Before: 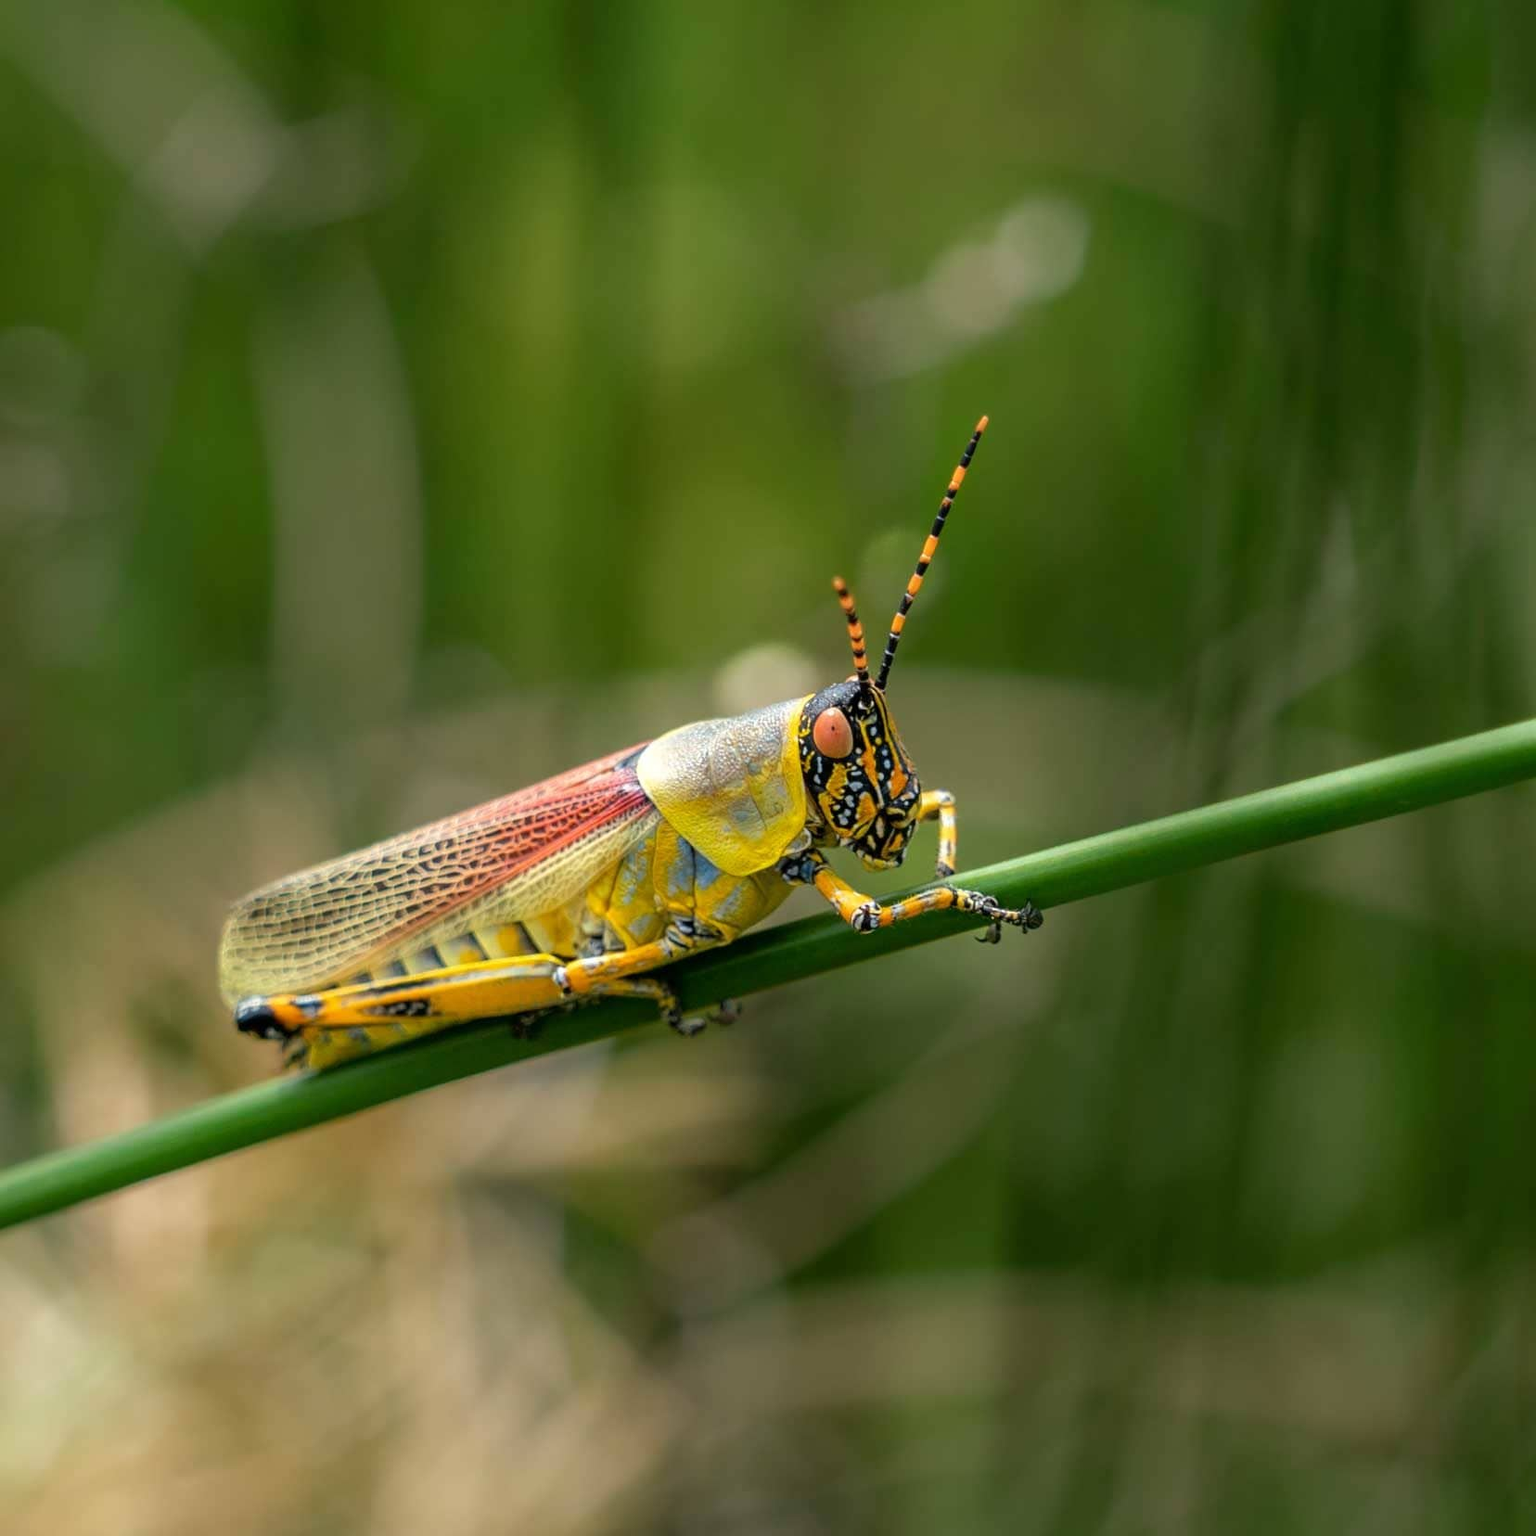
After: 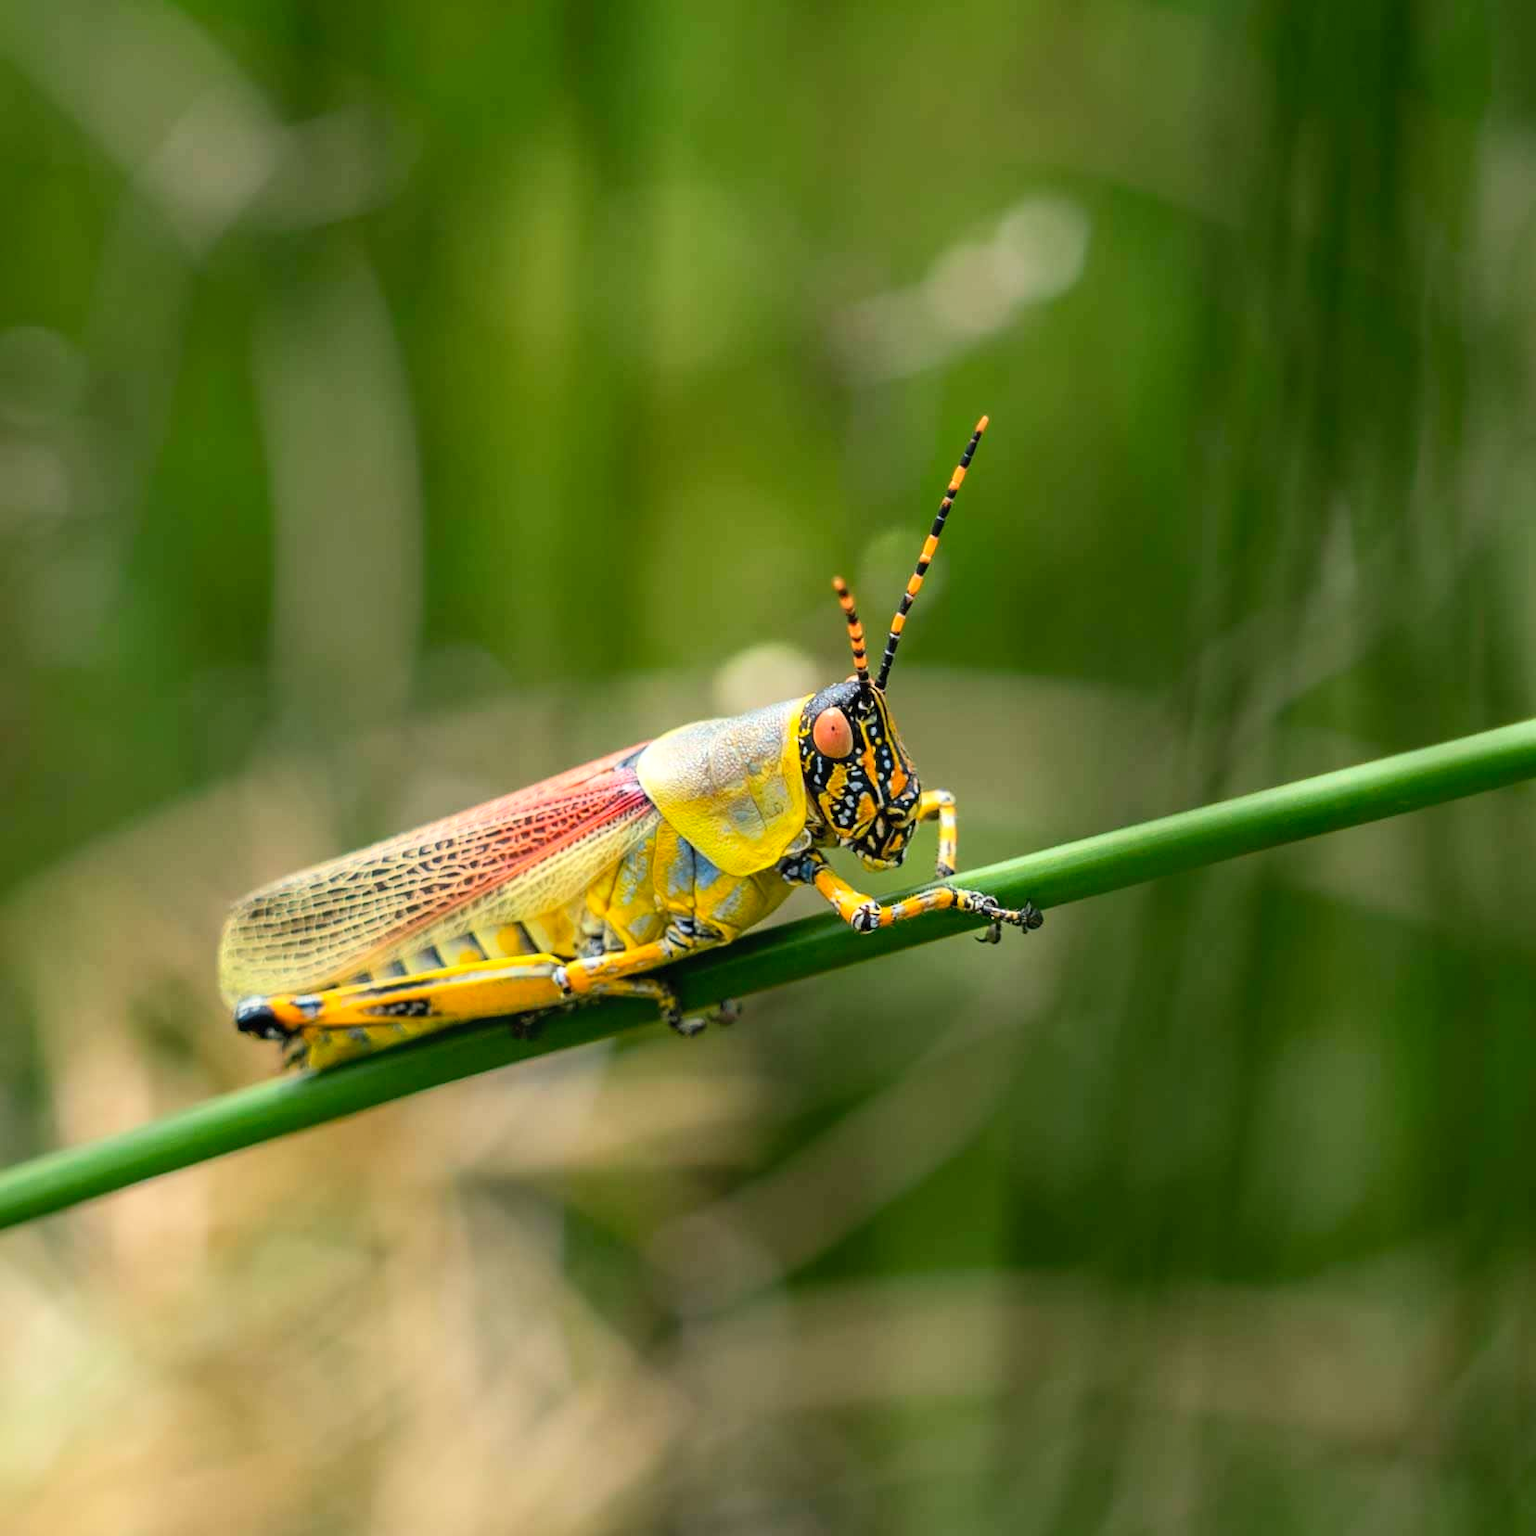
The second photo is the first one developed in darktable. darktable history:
contrast brightness saturation: contrast 0.204, brightness 0.164, saturation 0.218
